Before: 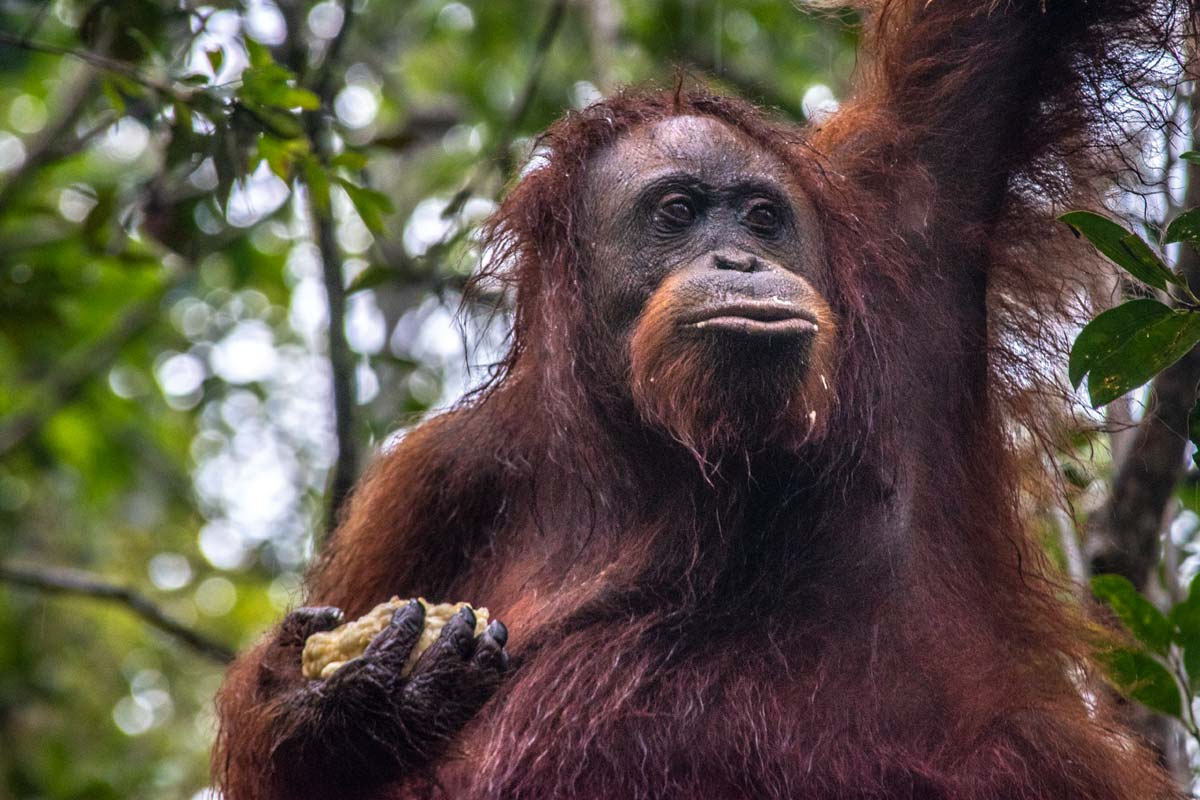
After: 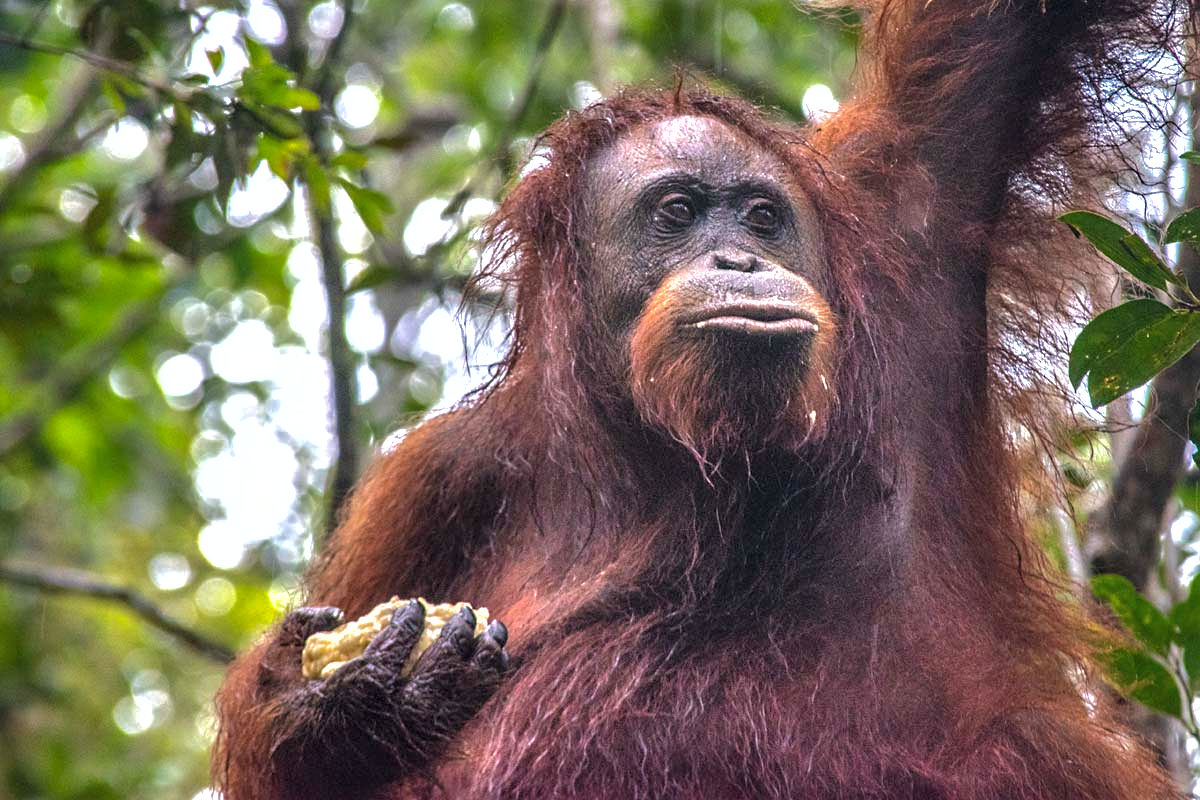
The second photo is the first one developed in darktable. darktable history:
sharpen: amount 0.2
exposure: black level correction 0, exposure 0.9 EV, compensate exposure bias true, compensate highlight preservation false
shadows and highlights: shadows 40, highlights -60
